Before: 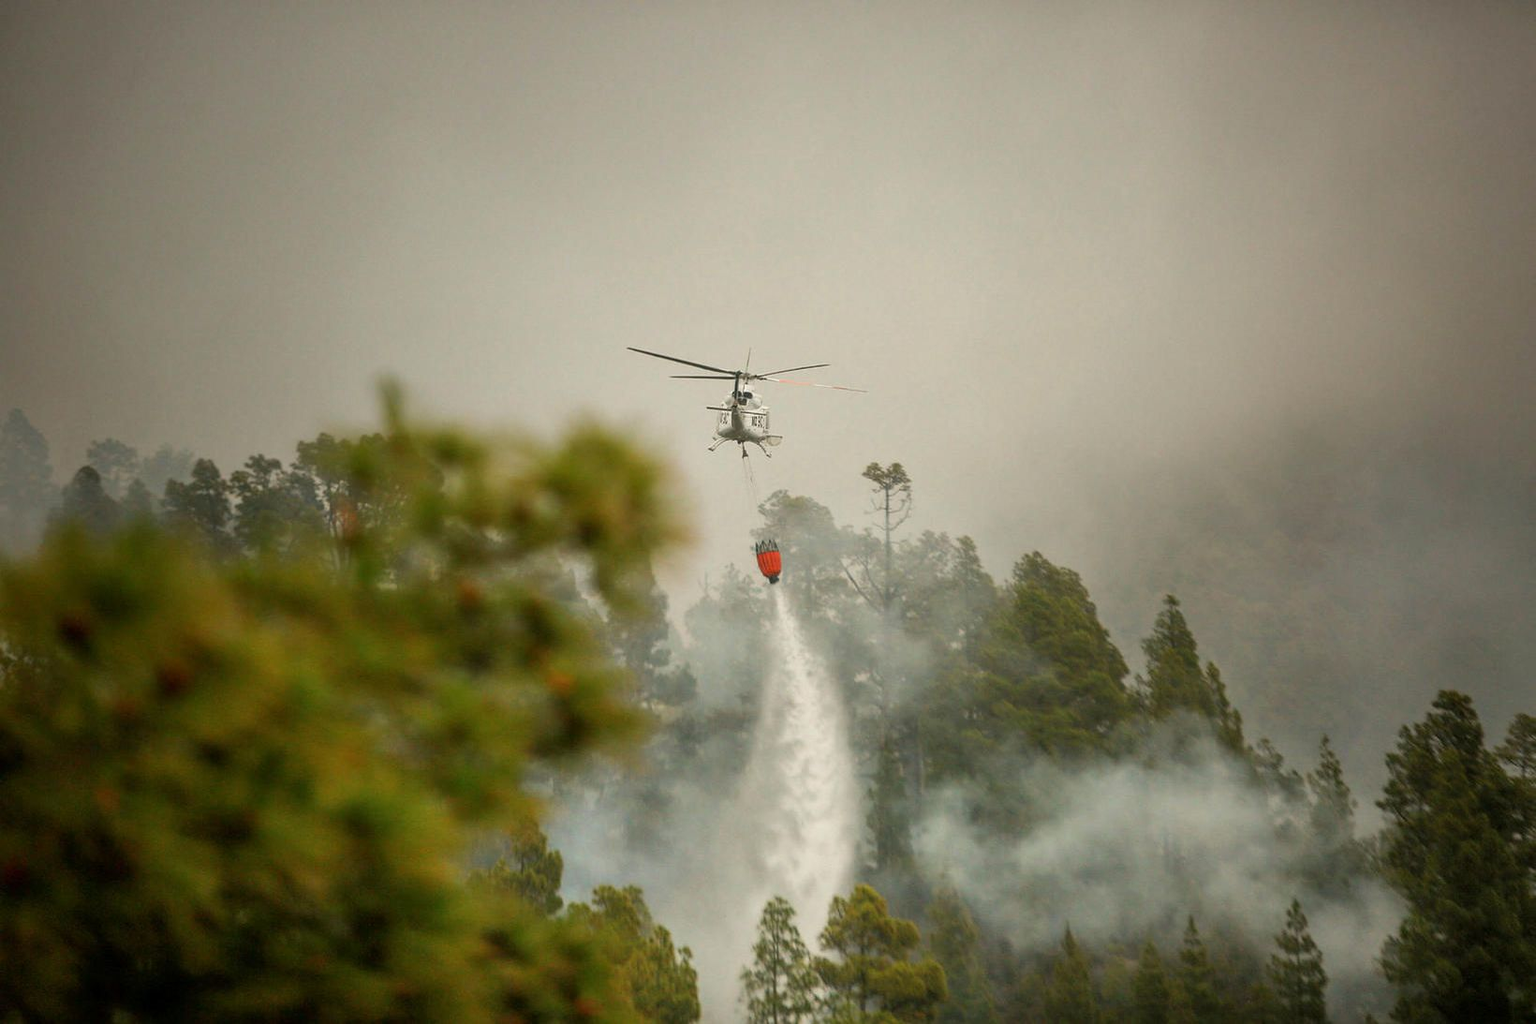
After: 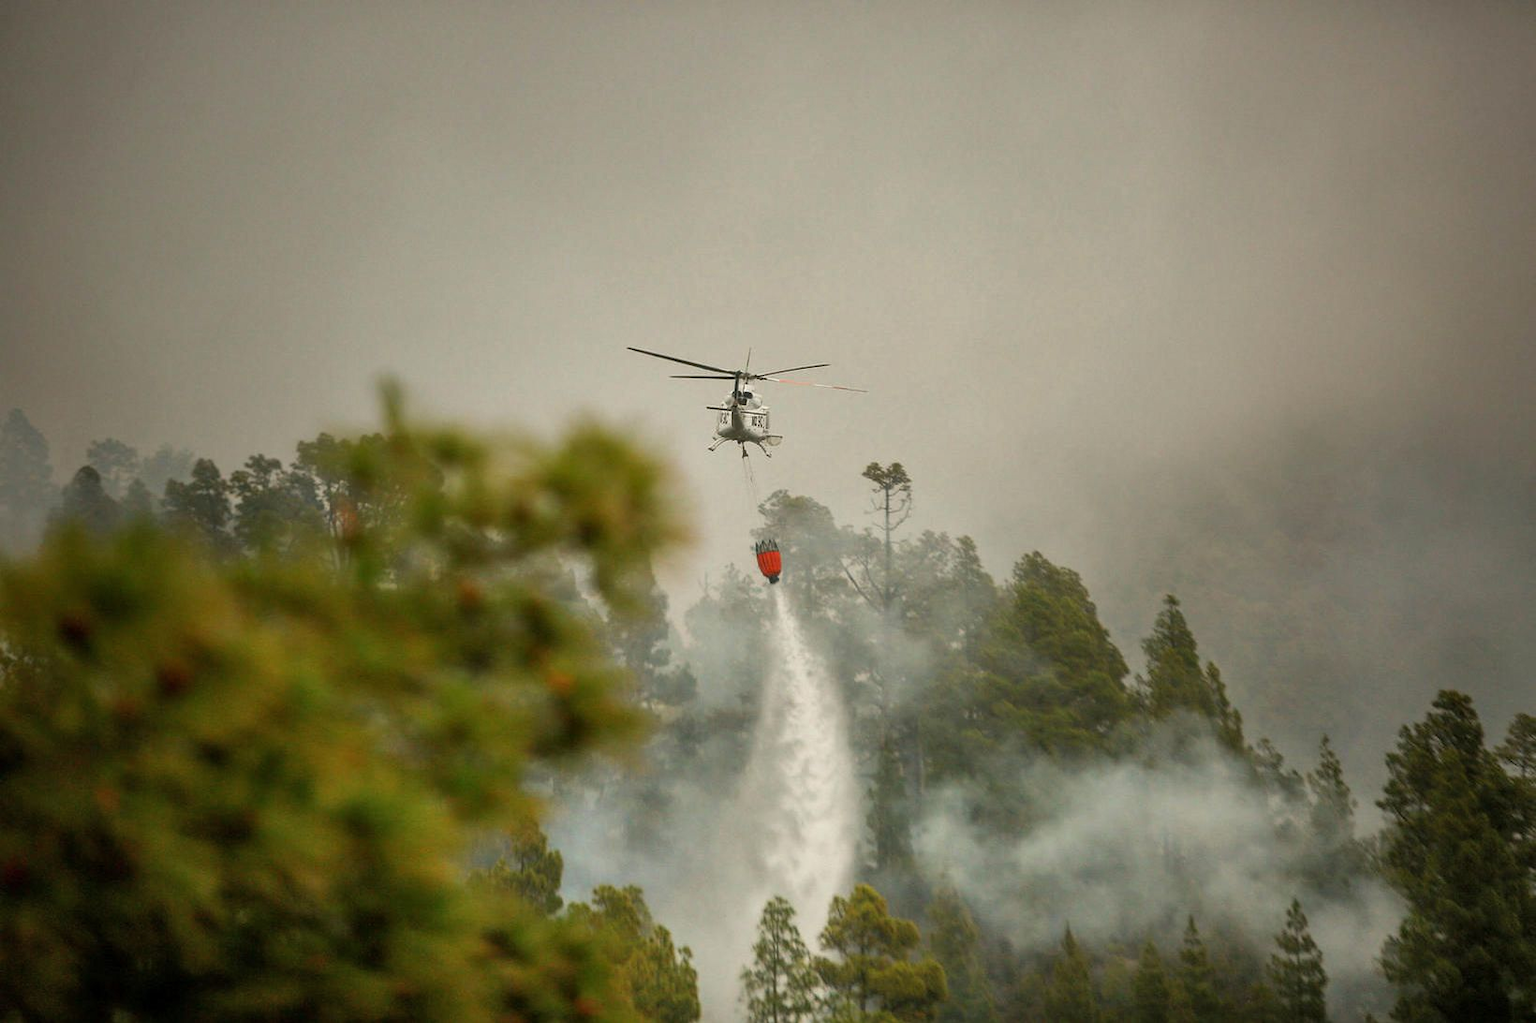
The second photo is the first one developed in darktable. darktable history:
shadows and highlights: shadows 22.54, highlights -49.22, soften with gaussian
